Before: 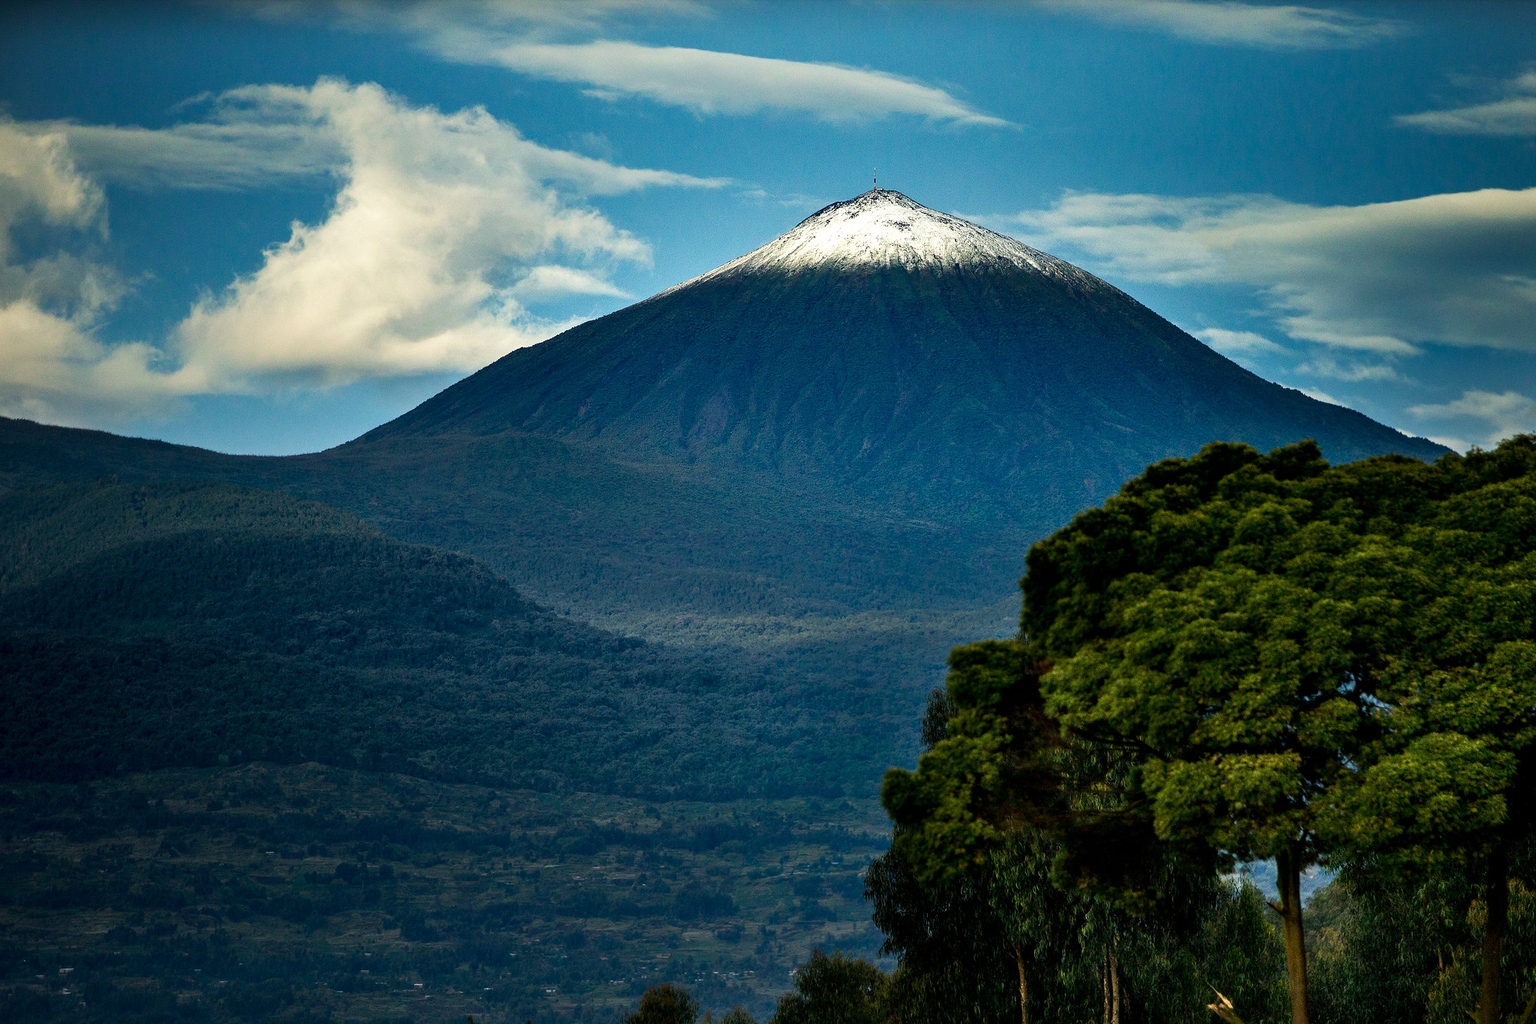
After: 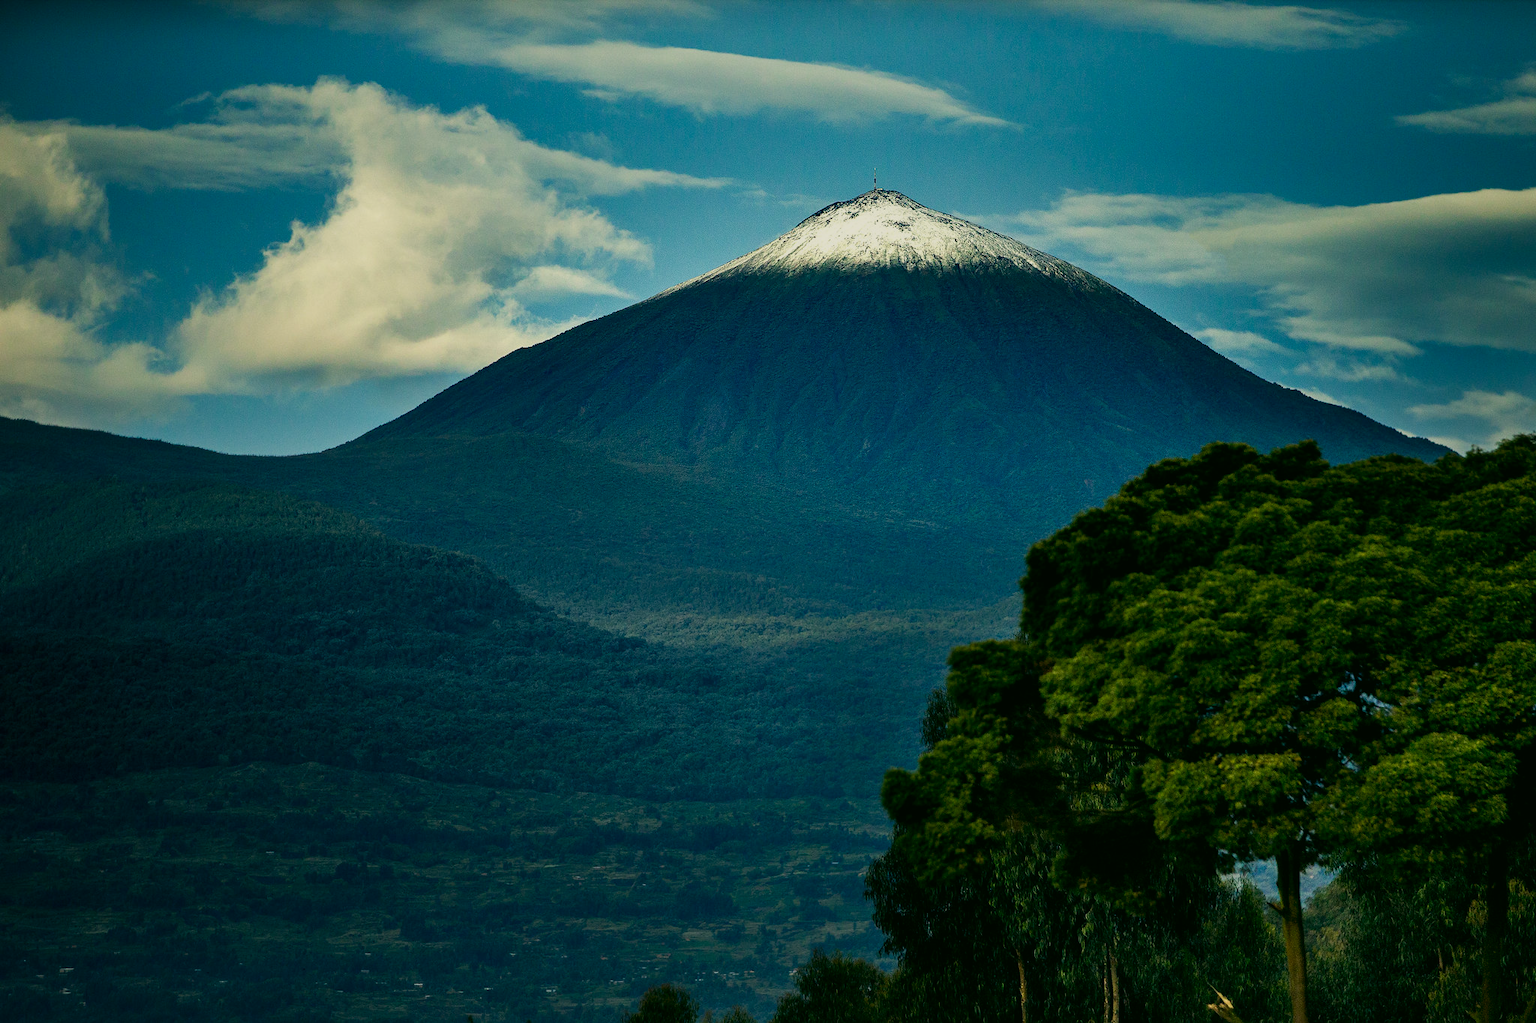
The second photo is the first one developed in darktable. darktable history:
exposure: exposure -0.462 EV, compensate highlight preservation false
color correction: highlights a* -0.482, highlights b* 9.48, shadows a* -9.48, shadows b* 0.803
